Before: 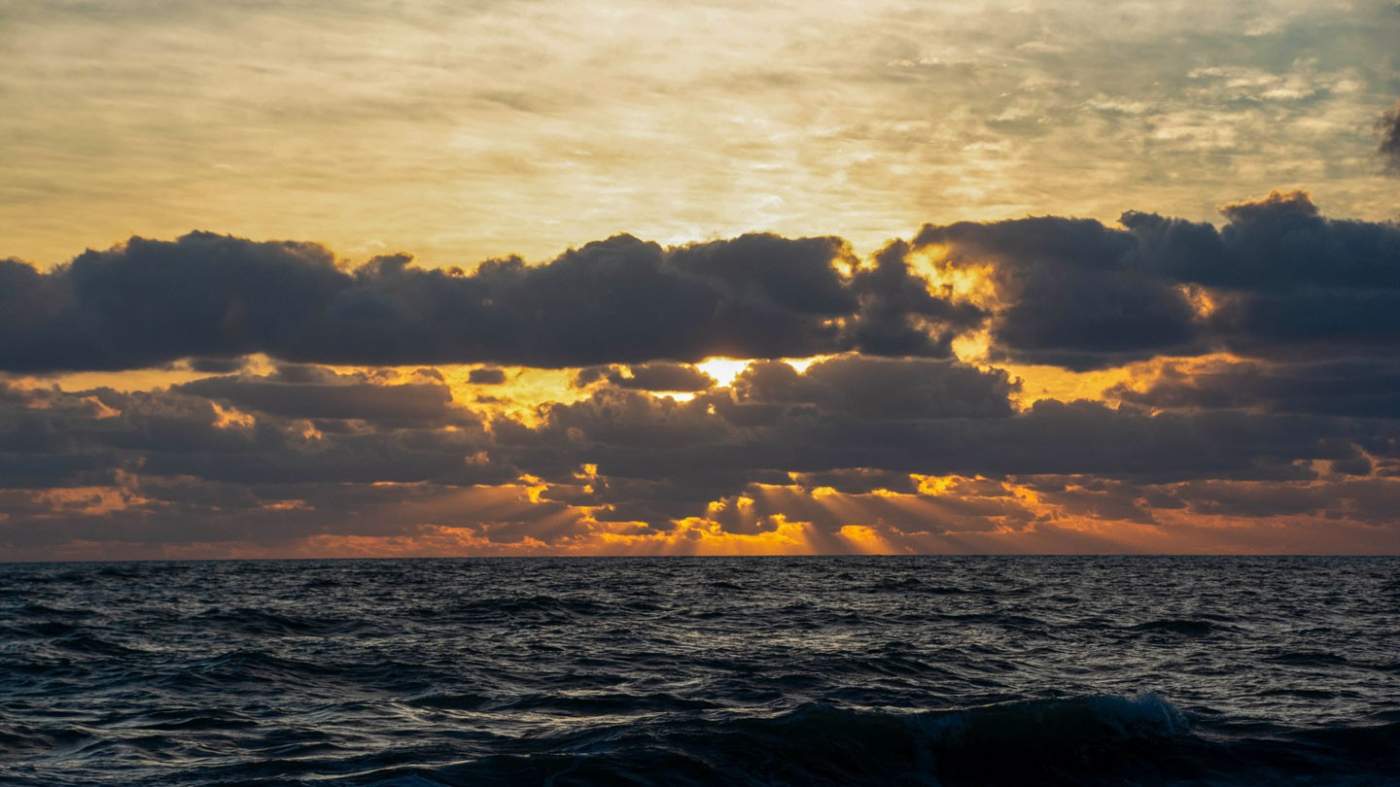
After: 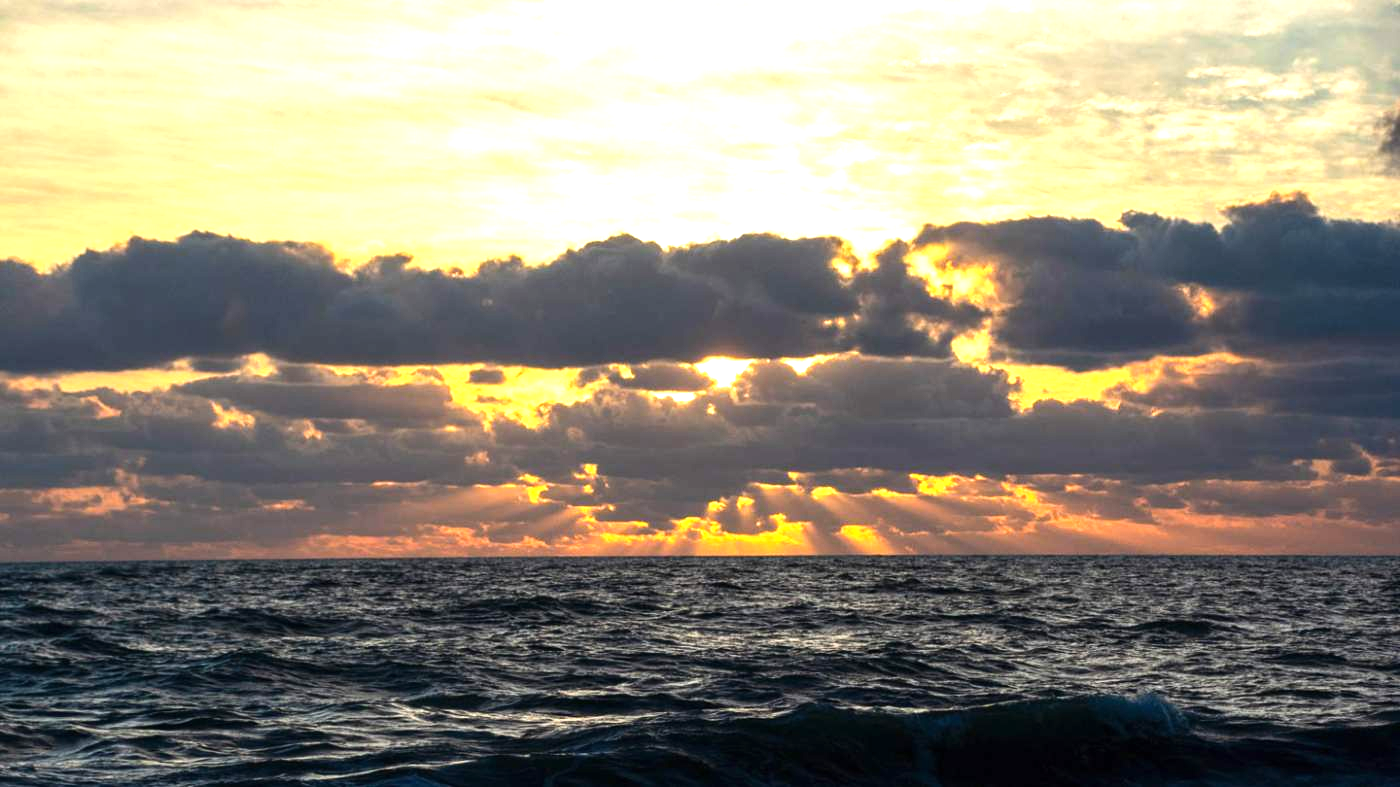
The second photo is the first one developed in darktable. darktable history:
tone equalizer: -8 EV -0.4 EV, -7 EV -0.393 EV, -6 EV -0.312 EV, -5 EV -0.191 EV, -3 EV 0.199 EV, -2 EV 0.362 EV, -1 EV 0.403 EV, +0 EV 0.445 EV, edges refinement/feathering 500, mask exposure compensation -1.57 EV, preserve details no
exposure: black level correction 0, exposure 0.948 EV, compensate exposure bias true, compensate highlight preservation false
